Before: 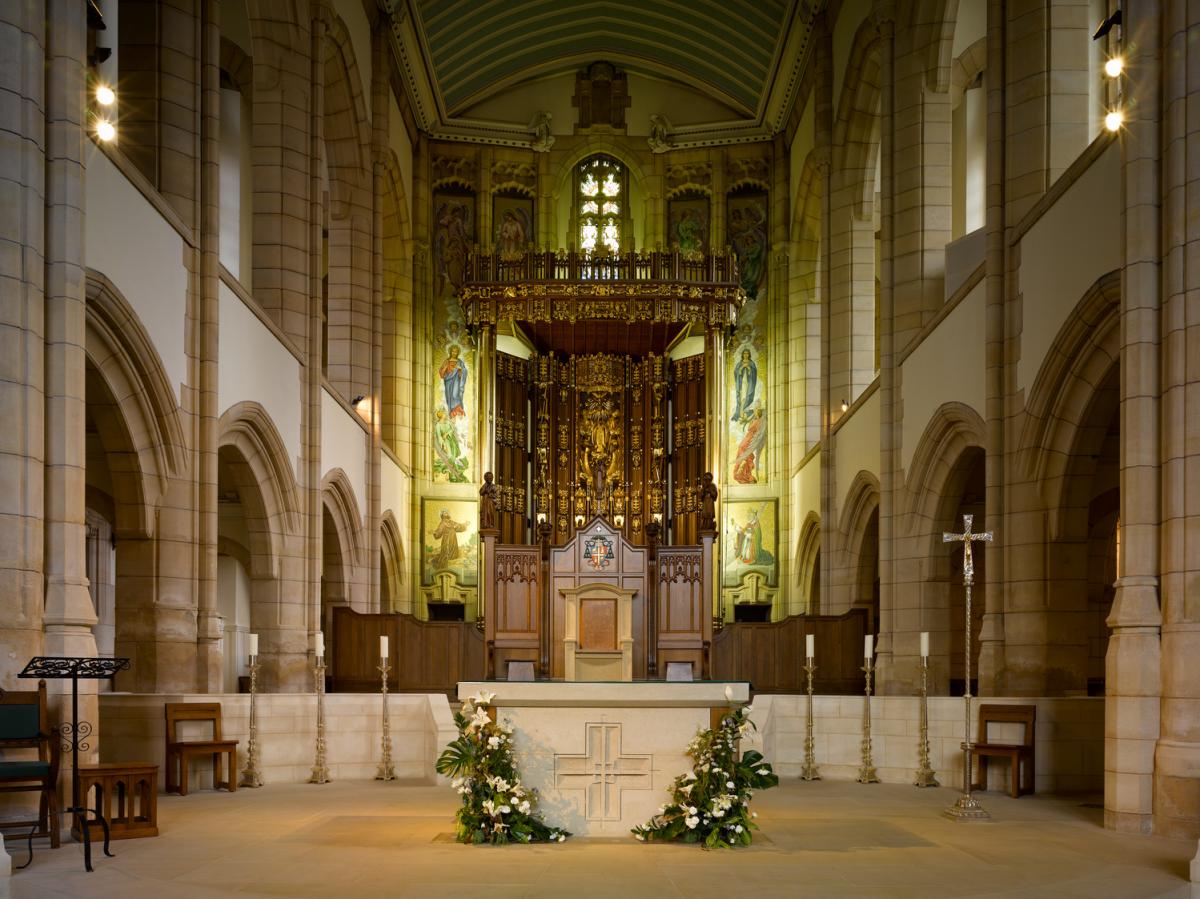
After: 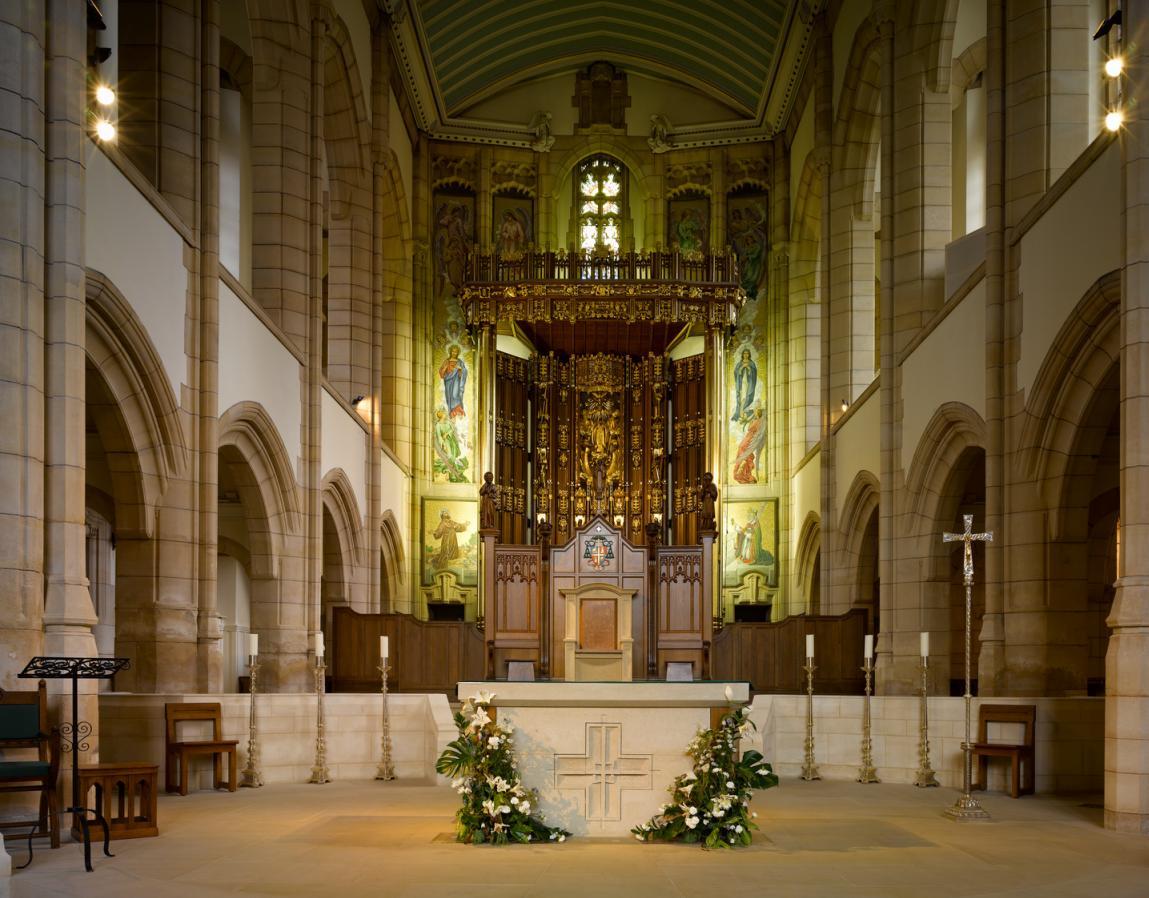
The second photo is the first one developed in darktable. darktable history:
crop: right 4.207%, bottom 0.042%
